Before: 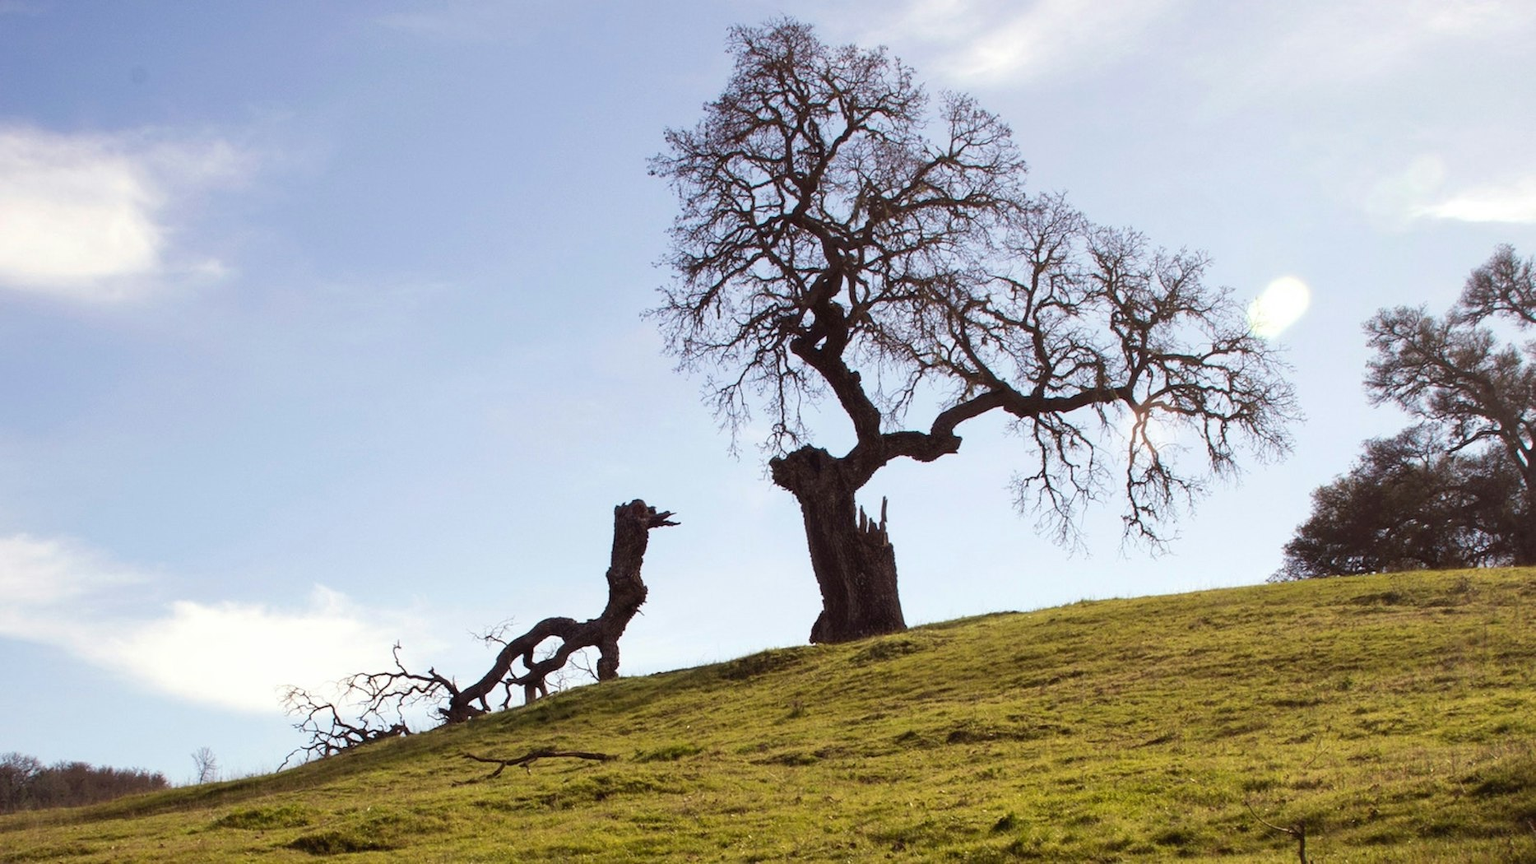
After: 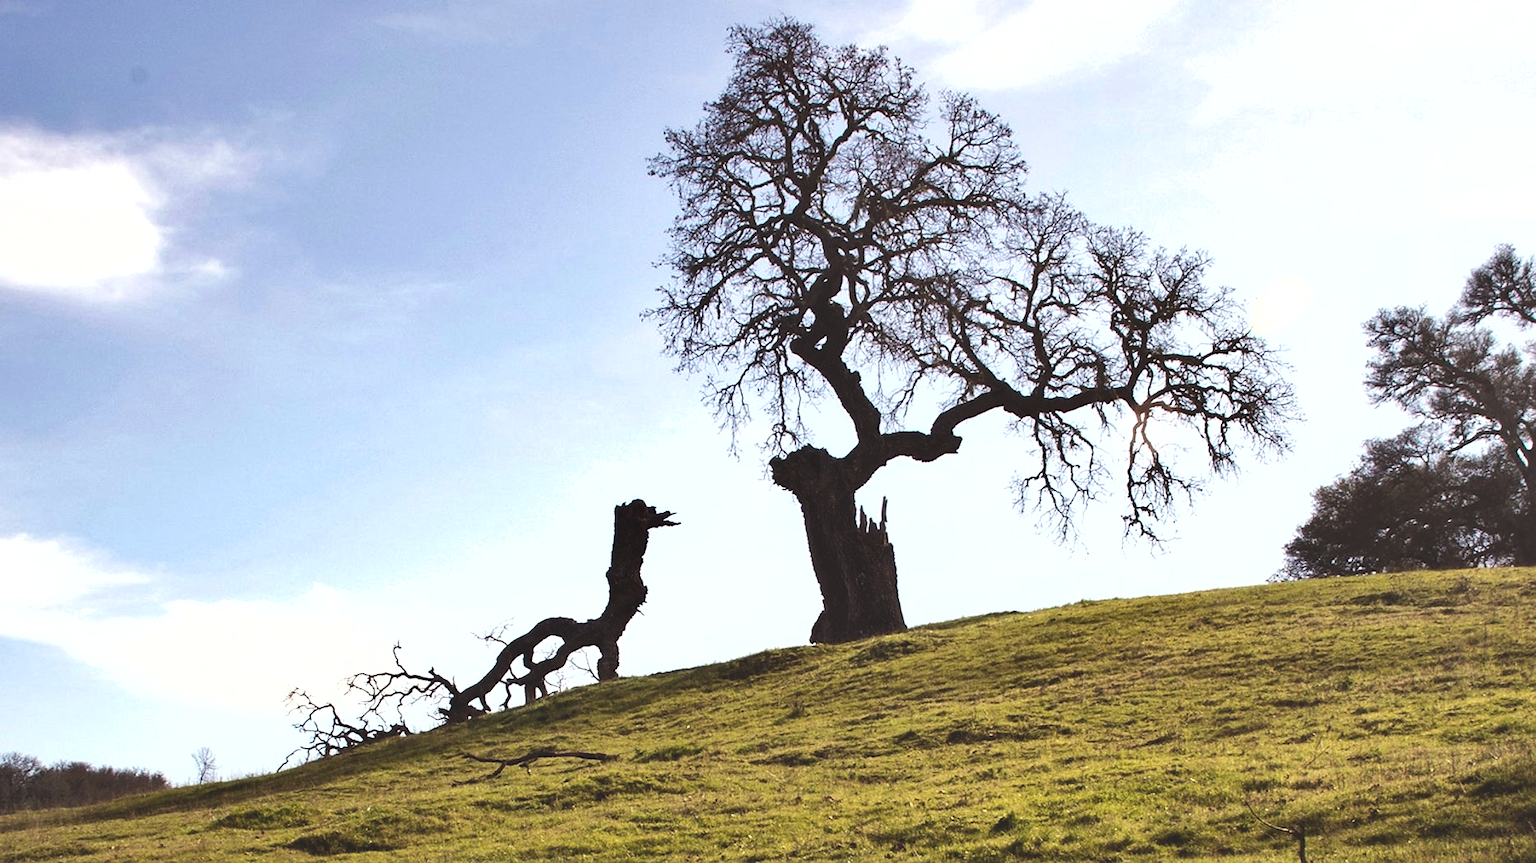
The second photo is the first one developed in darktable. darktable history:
color balance: lift [1.01, 1, 1, 1], gamma [1.097, 1, 1, 1], gain [0.85, 1, 1, 1]
sharpen: radius 1, threshold 1
tone equalizer: -8 EV -0.75 EV, -7 EV -0.7 EV, -6 EV -0.6 EV, -5 EV -0.4 EV, -3 EV 0.4 EV, -2 EV 0.6 EV, -1 EV 0.7 EV, +0 EV 0.75 EV, edges refinement/feathering 500, mask exposure compensation -1.57 EV, preserve details no
shadows and highlights: low approximation 0.01, soften with gaussian
